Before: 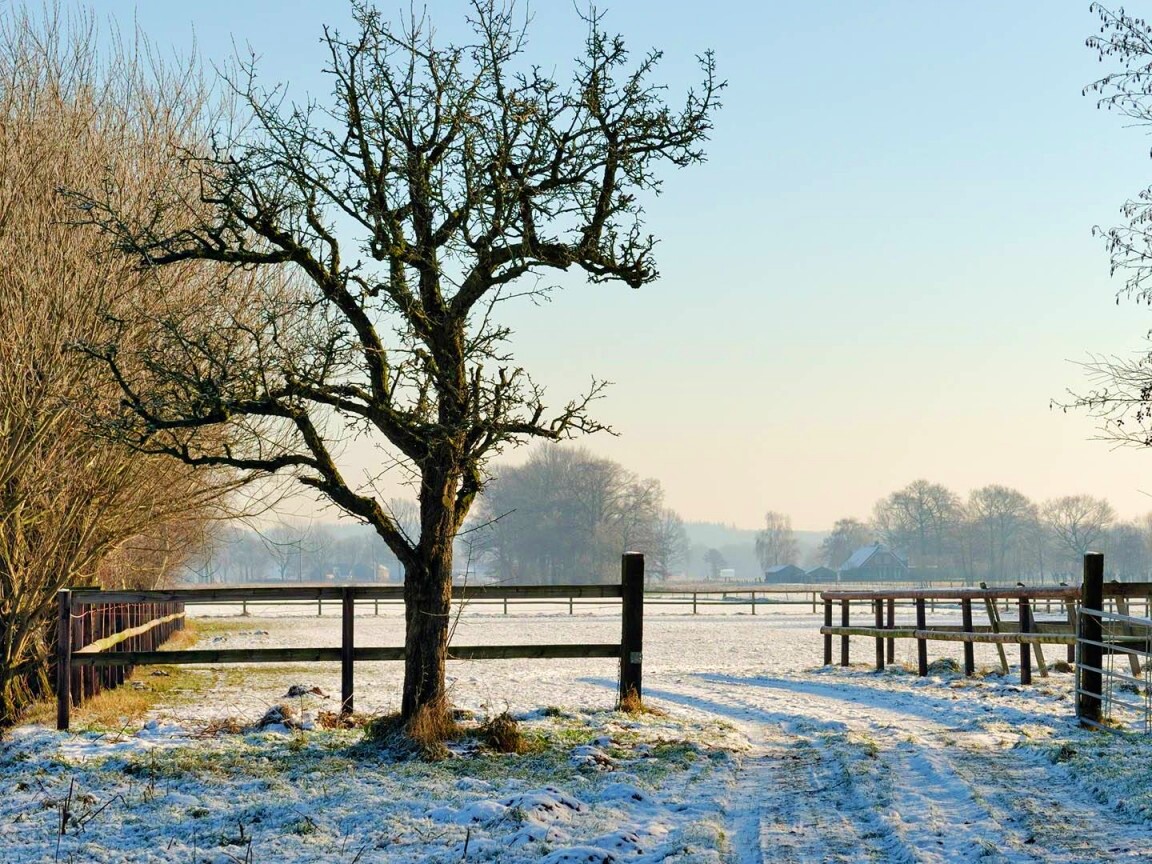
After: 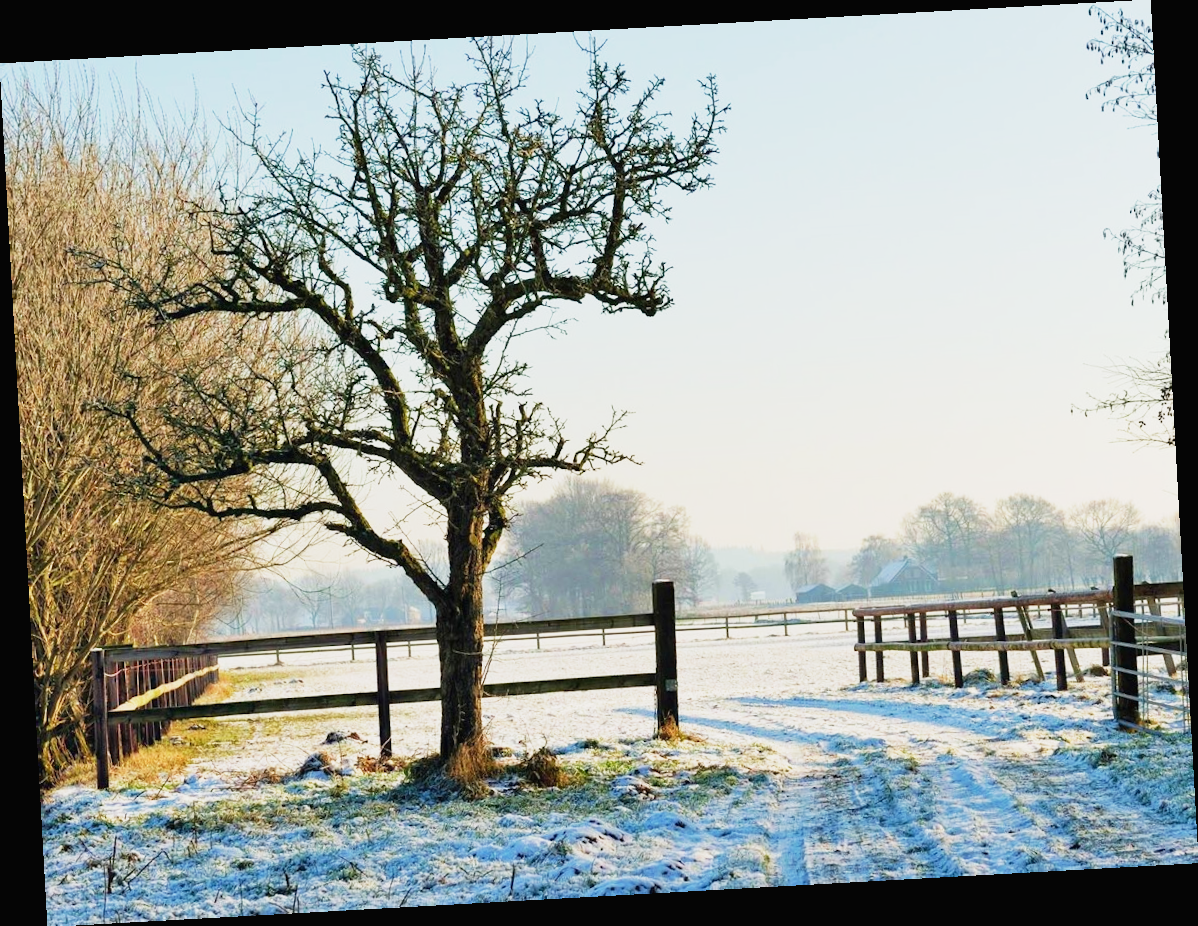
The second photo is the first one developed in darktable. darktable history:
base curve: curves: ch0 [(0, 0) (0.088, 0.125) (0.176, 0.251) (0.354, 0.501) (0.613, 0.749) (1, 0.877)], preserve colors none
exposure: black level correction -0.001, exposure 0.08 EV, compensate highlight preservation false
rotate and perspective: rotation -3.18°, automatic cropping off
